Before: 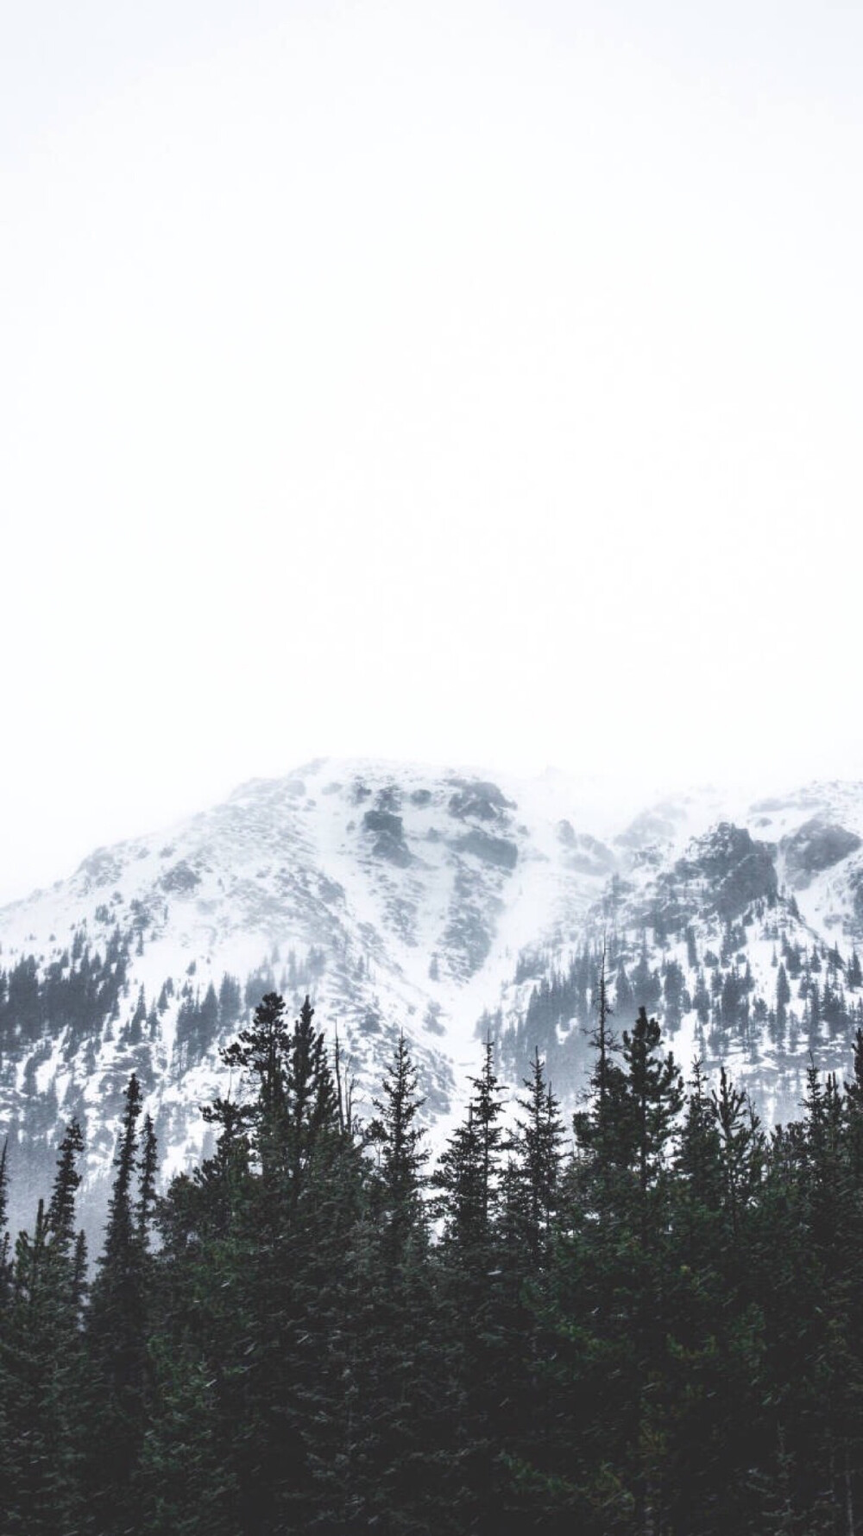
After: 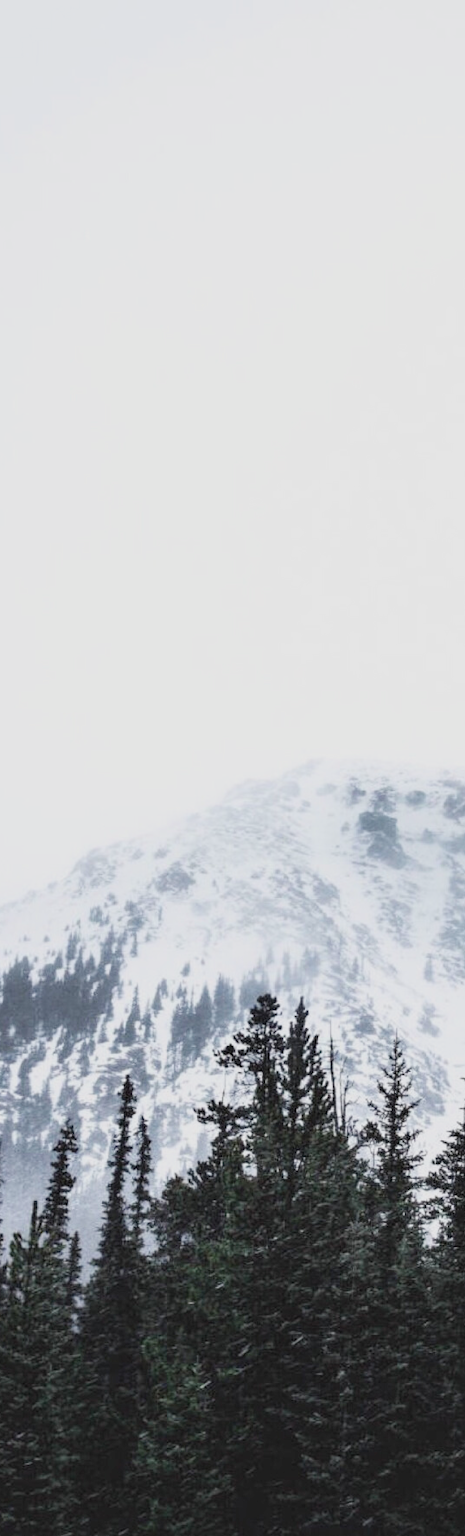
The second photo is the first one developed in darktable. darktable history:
crop: left 0.776%, right 45.239%, bottom 0.084%
tone curve: curves: ch0 [(0, 0) (0.003, 0.003) (0.011, 0.012) (0.025, 0.026) (0.044, 0.046) (0.069, 0.072) (0.1, 0.104) (0.136, 0.141) (0.177, 0.184) (0.224, 0.233) (0.277, 0.288) (0.335, 0.348) (0.399, 0.414) (0.468, 0.486) (0.543, 0.564) (0.623, 0.647) (0.709, 0.736) (0.801, 0.831) (0.898, 0.921) (1, 1)], color space Lab, linked channels, preserve colors none
filmic rgb: black relative exposure -7.65 EV, white relative exposure 4.56 EV, hardness 3.61
exposure: black level correction 0.005, exposure 0.28 EV, compensate exposure bias true, compensate highlight preservation false
